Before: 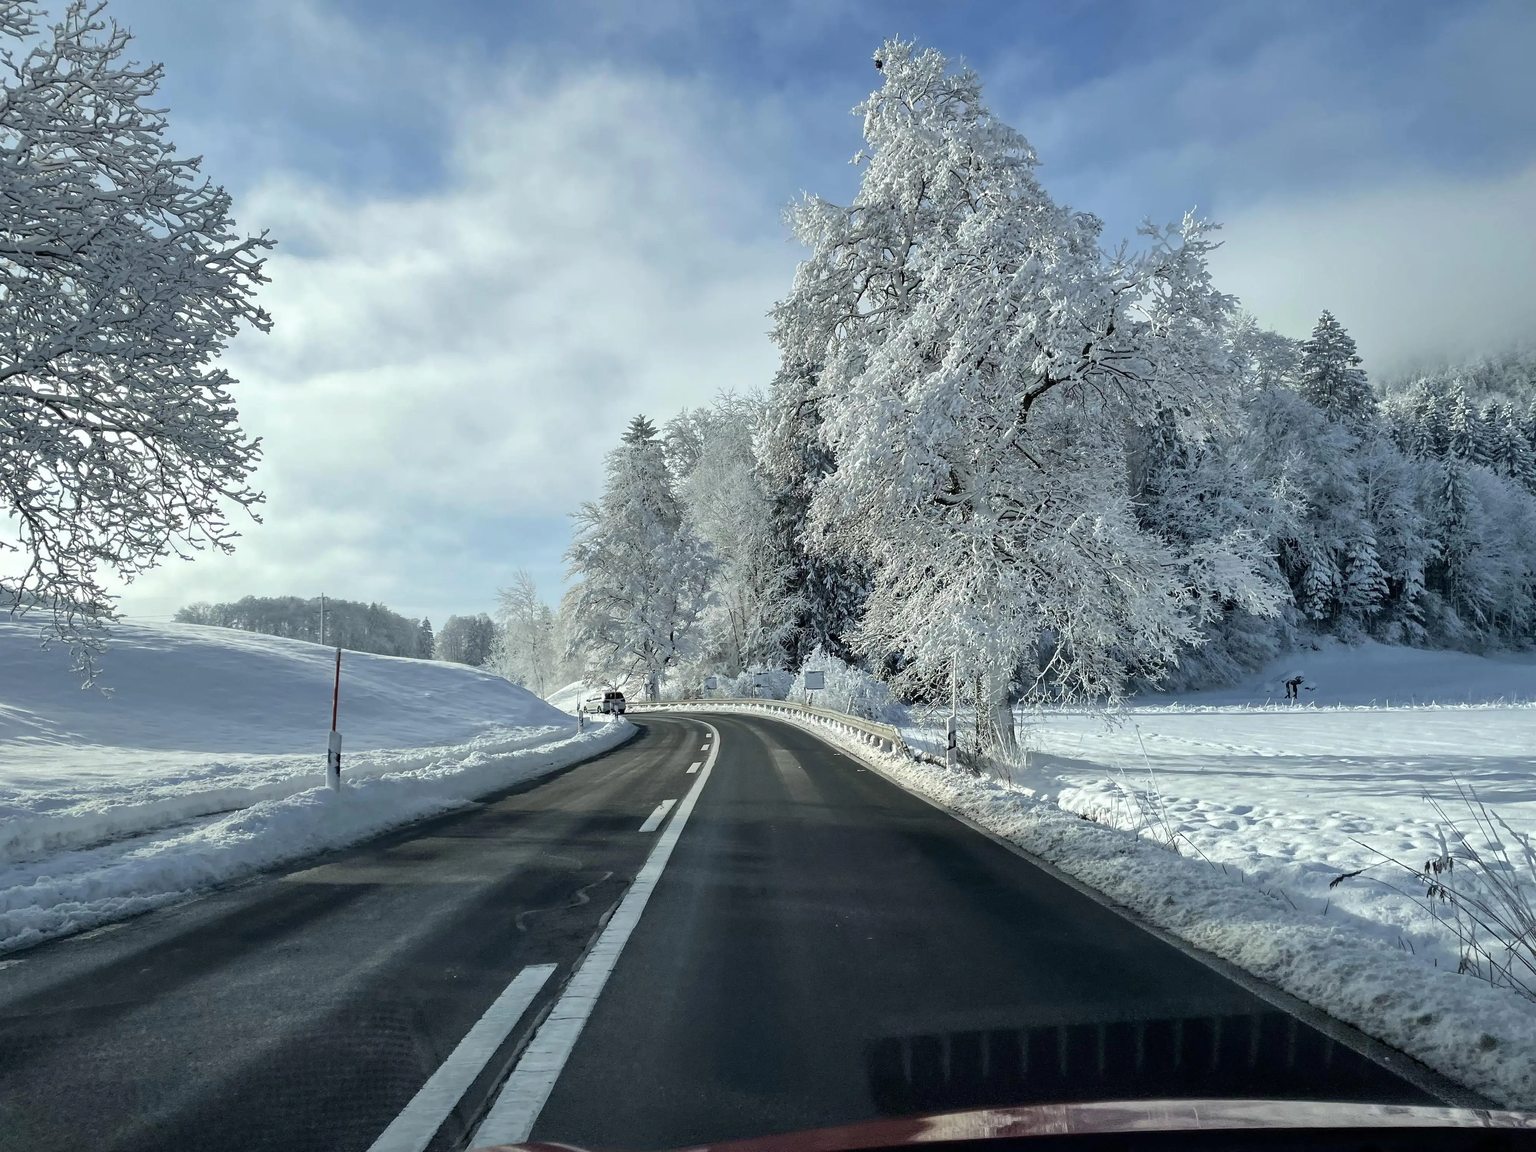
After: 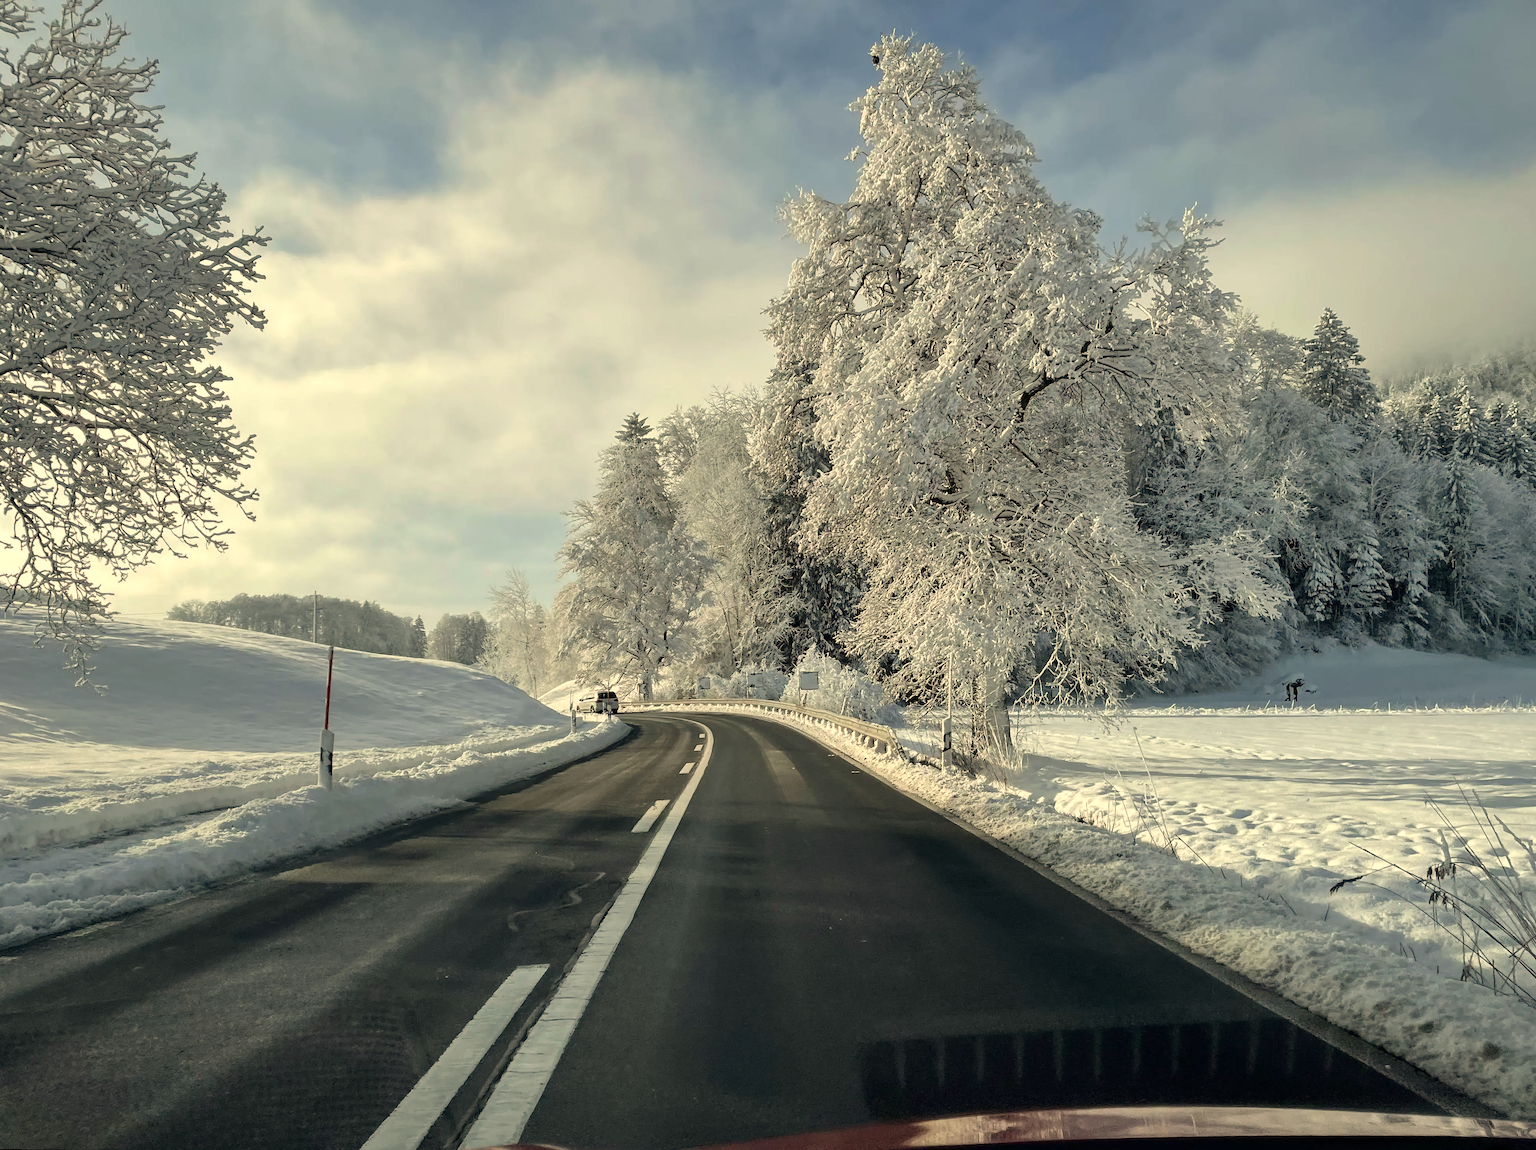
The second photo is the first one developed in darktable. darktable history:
rotate and perspective: rotation 0.192°, lens shift (horizontal) -0.015, crop left 0.005, crop right 0.996, crop top 0.006, crop bottom 0.99
white balance: red 1.123, blue 0.83
